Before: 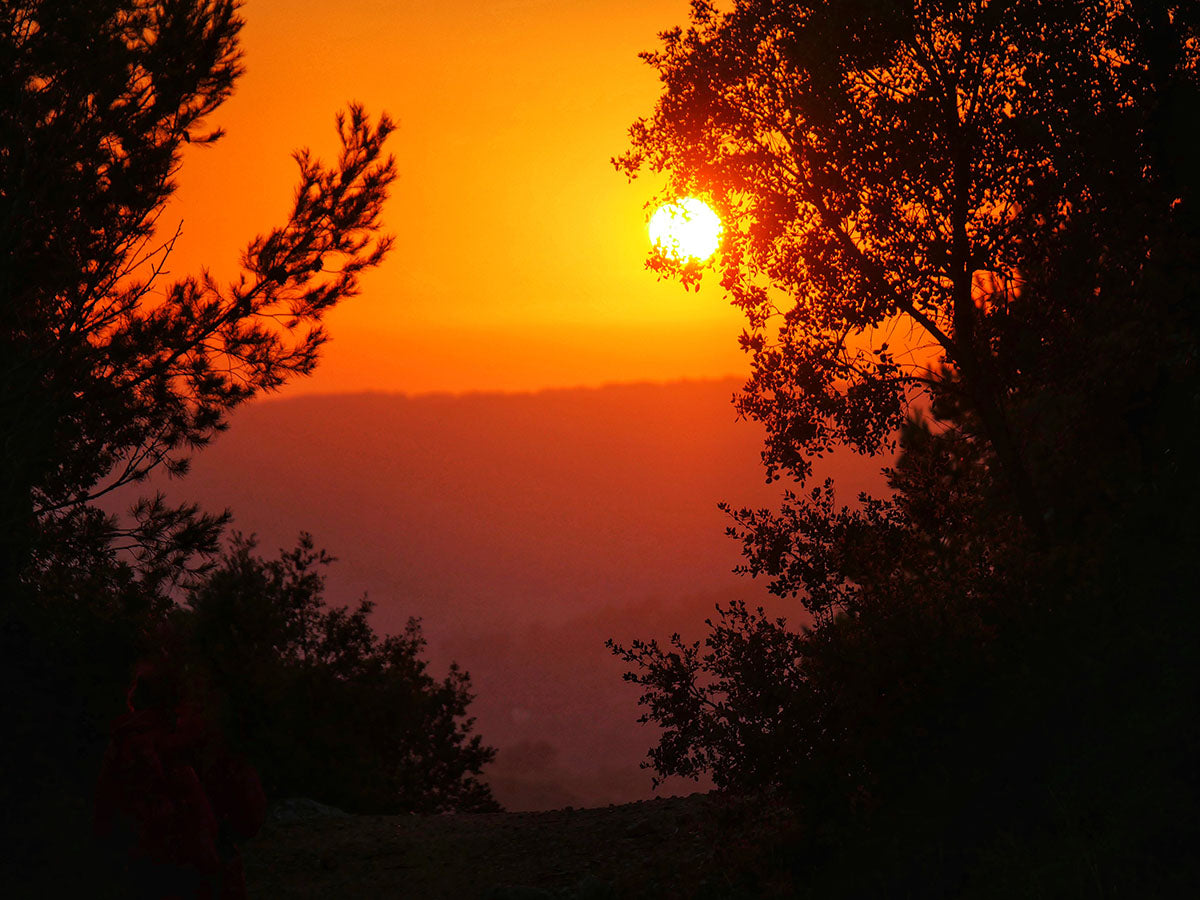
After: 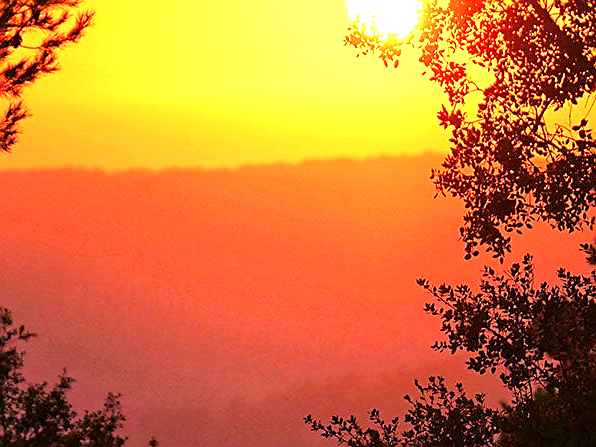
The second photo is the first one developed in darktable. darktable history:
velvia: strength 44.67%
exposure: black level correction 0.001, exposure 1.636 EV, compensate highlight preservation false
sharpen: on, module defaults
crop: left 25.094%, top 24.914%, right 25.017%, bottom 25.406%
